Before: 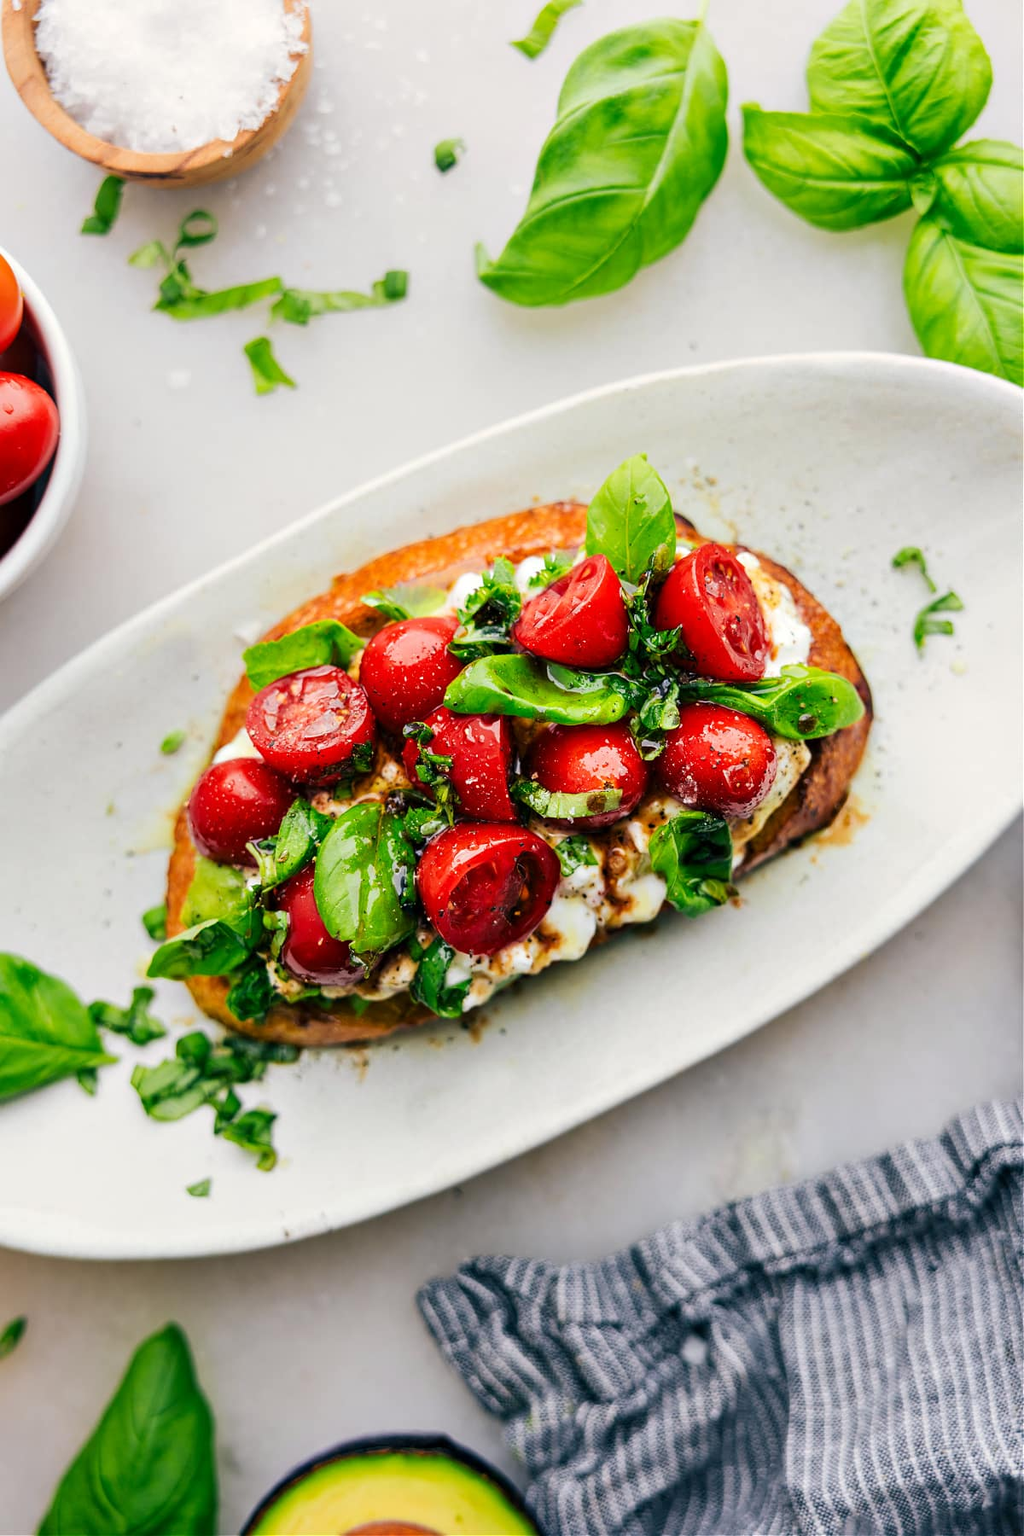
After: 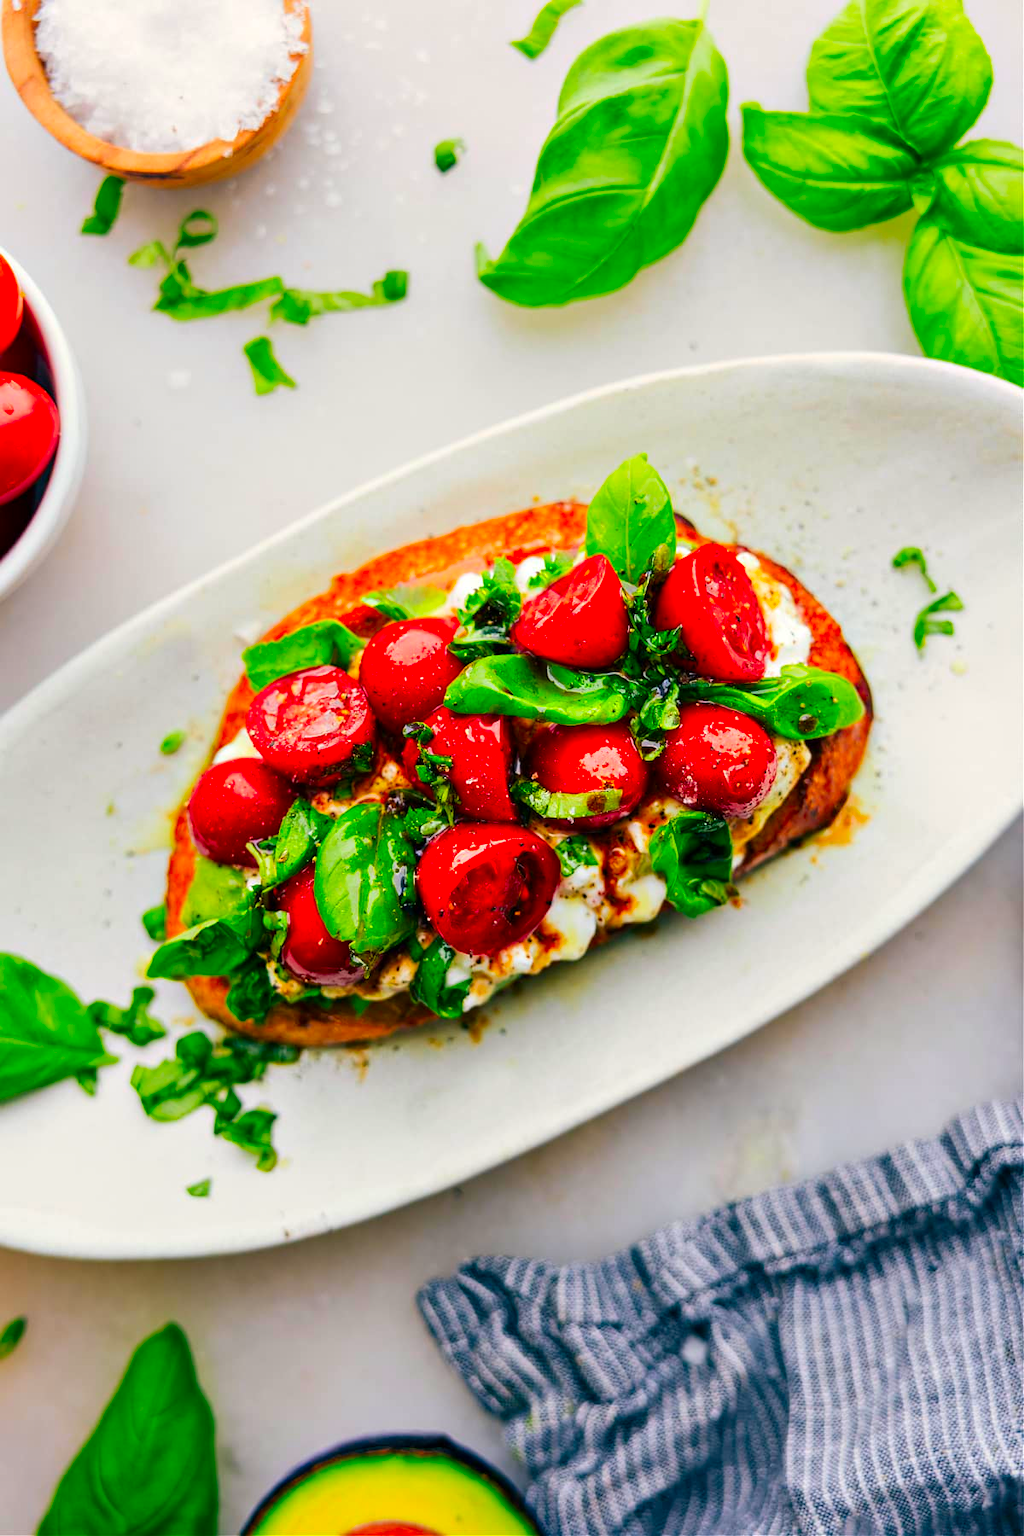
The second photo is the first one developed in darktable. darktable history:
color correction: highlights b* -0.015, saturation 1.79
contrast brightness saturation: saturation -0.034
